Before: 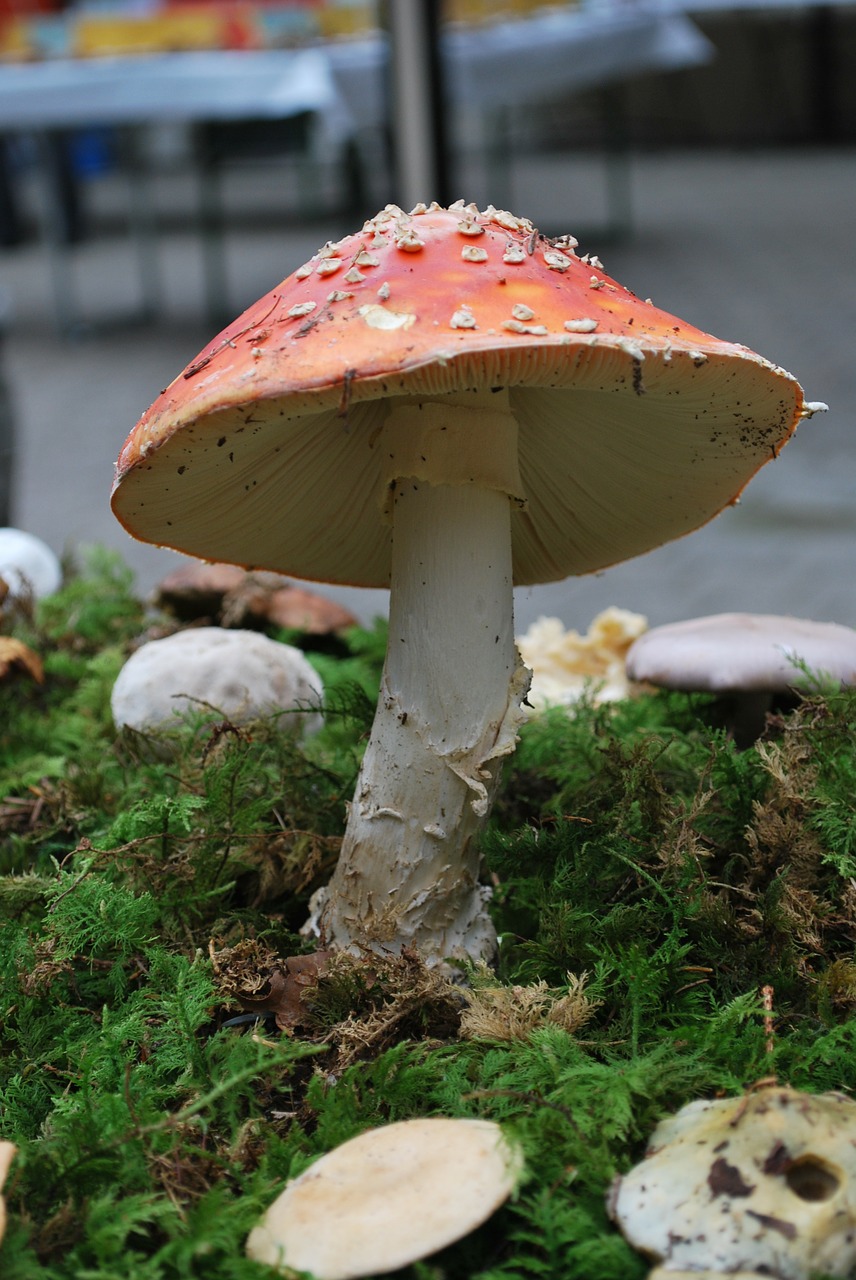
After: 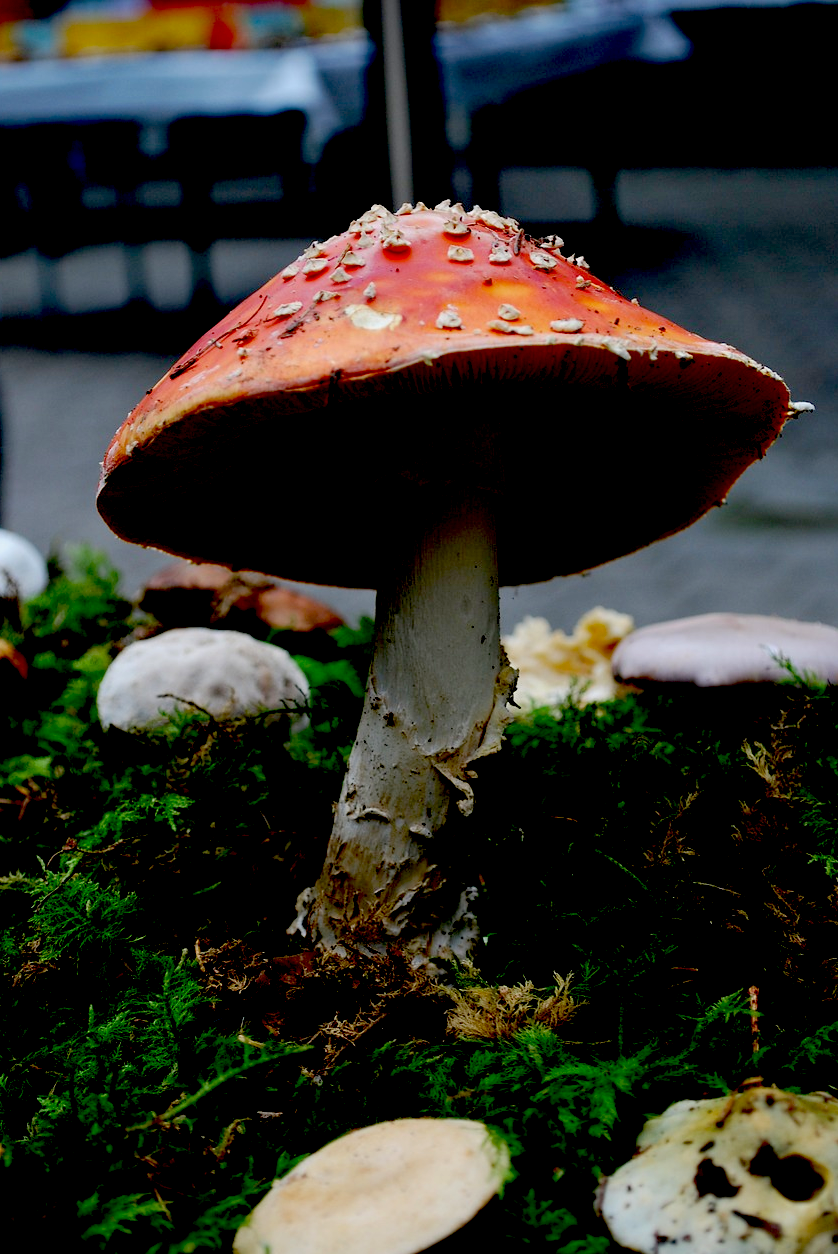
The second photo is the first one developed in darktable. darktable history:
white balance: emerald 1
exposure: black level correction 0.1, exposure -0.092 EV, compensate highlight preservation false
crop: left 1.743%, right 0.268%, bottom 2.011%
